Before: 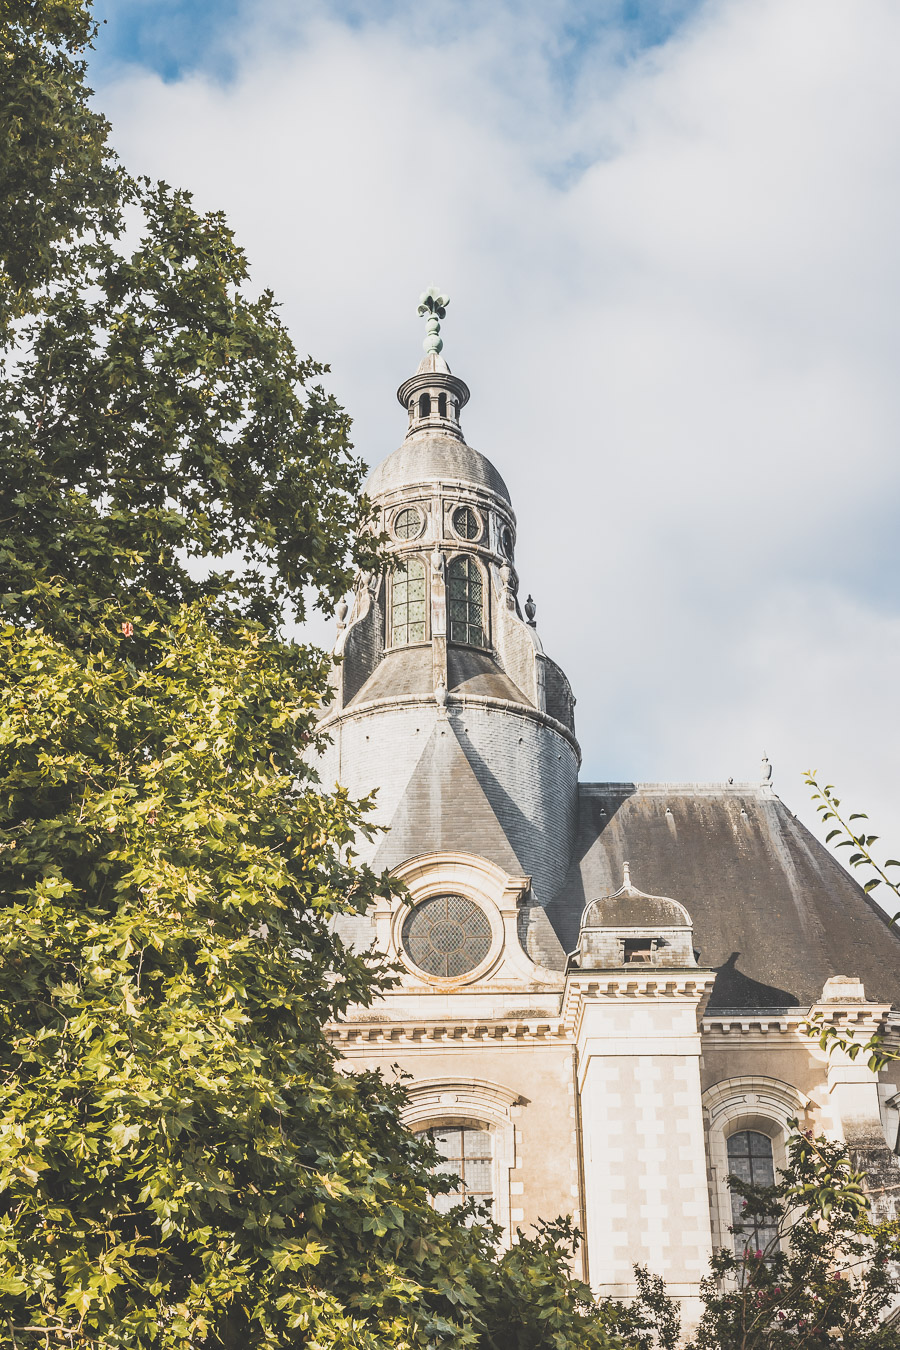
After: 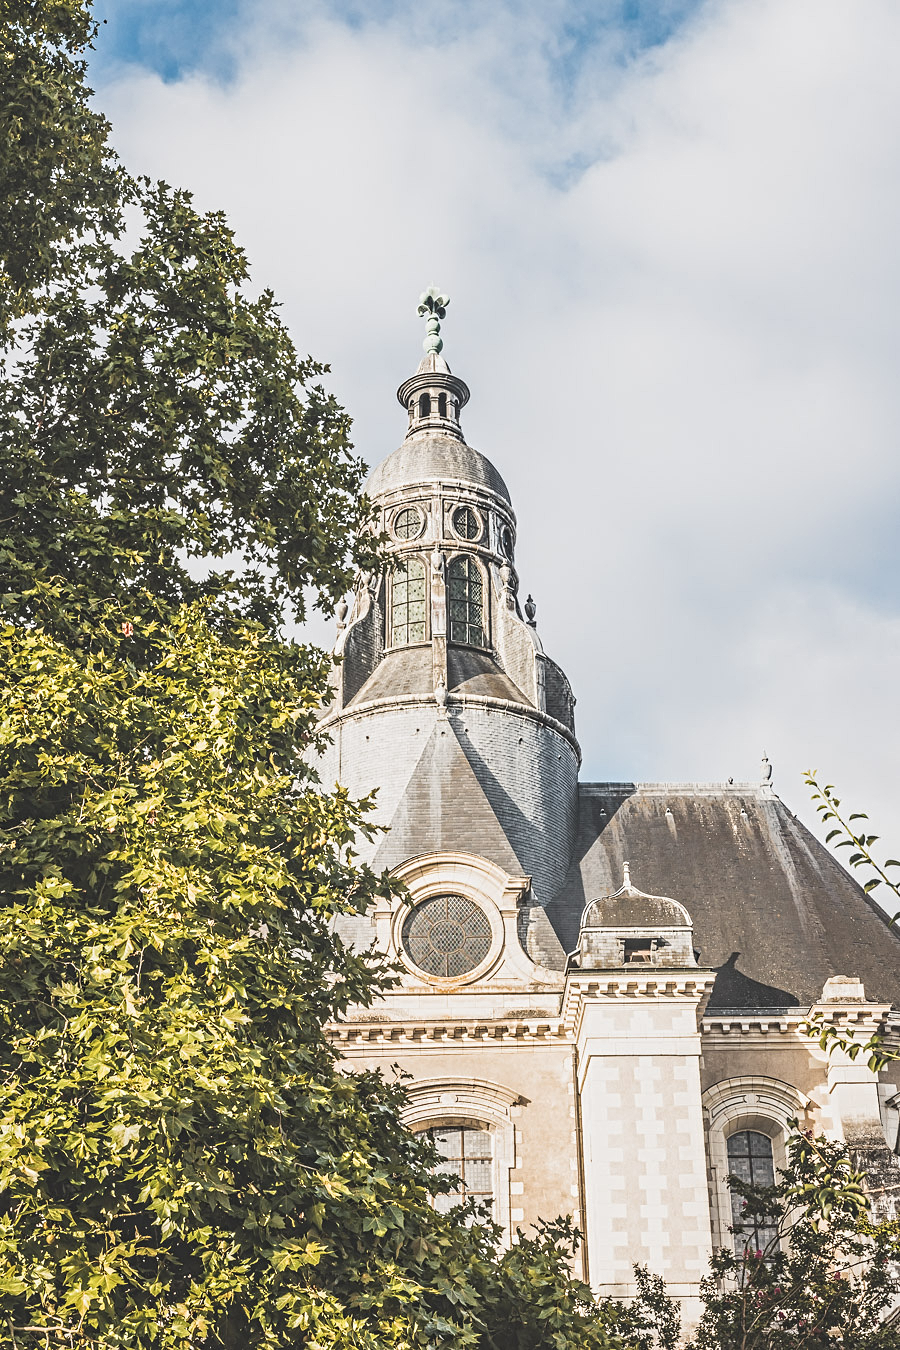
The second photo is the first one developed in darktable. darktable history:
contrast equalizer: y [[0.5, 0.5, 0.5, 0.539, 0.64, 0.611], [0.5 ×6], [0.5 ×6], [0 ×6], [0 ×6]]
